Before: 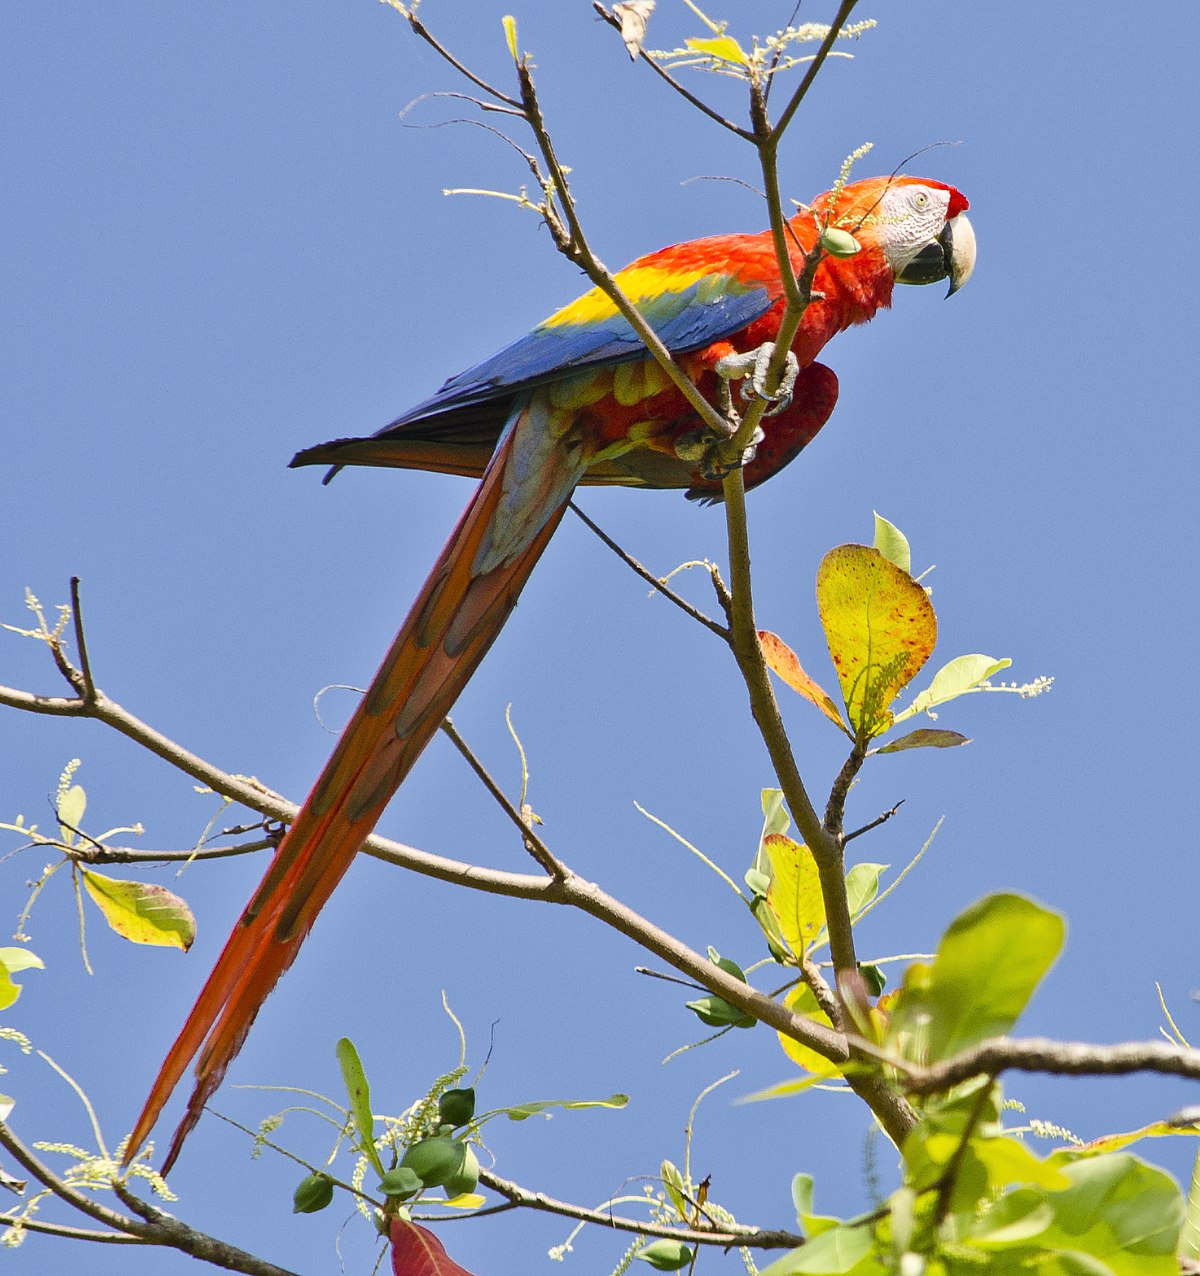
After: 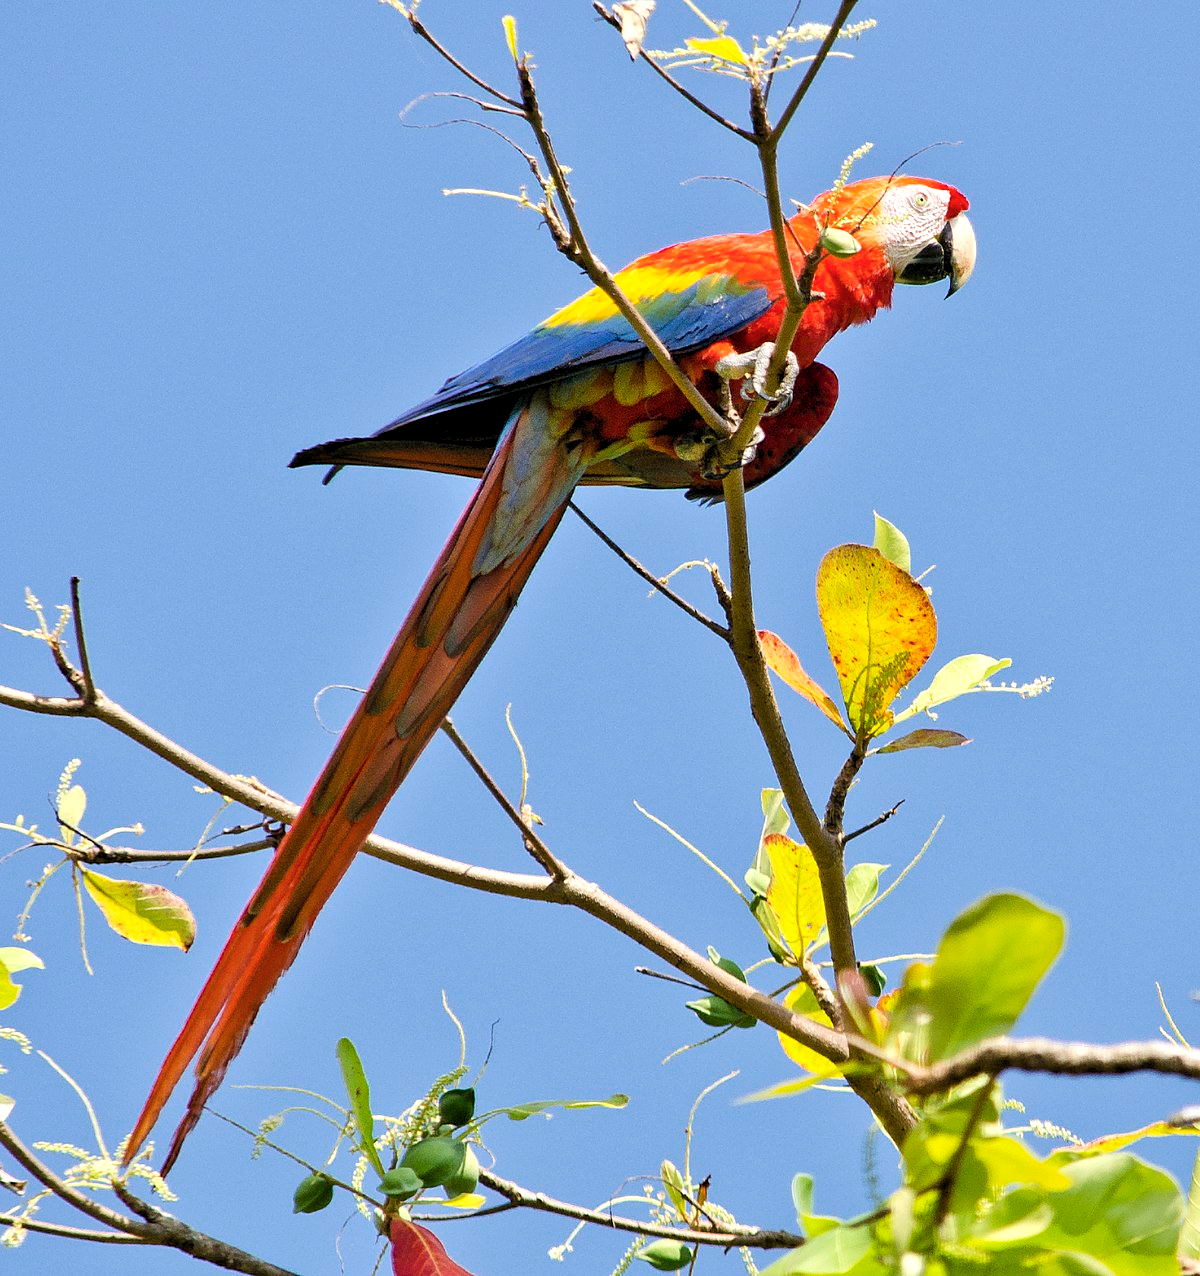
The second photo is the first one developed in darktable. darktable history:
rgb levels: levels [[0.01, 0.419, 0.839], [0, 0.5, 1], [0, 0.5, 1]]
color balance rgb: on, module defaults
